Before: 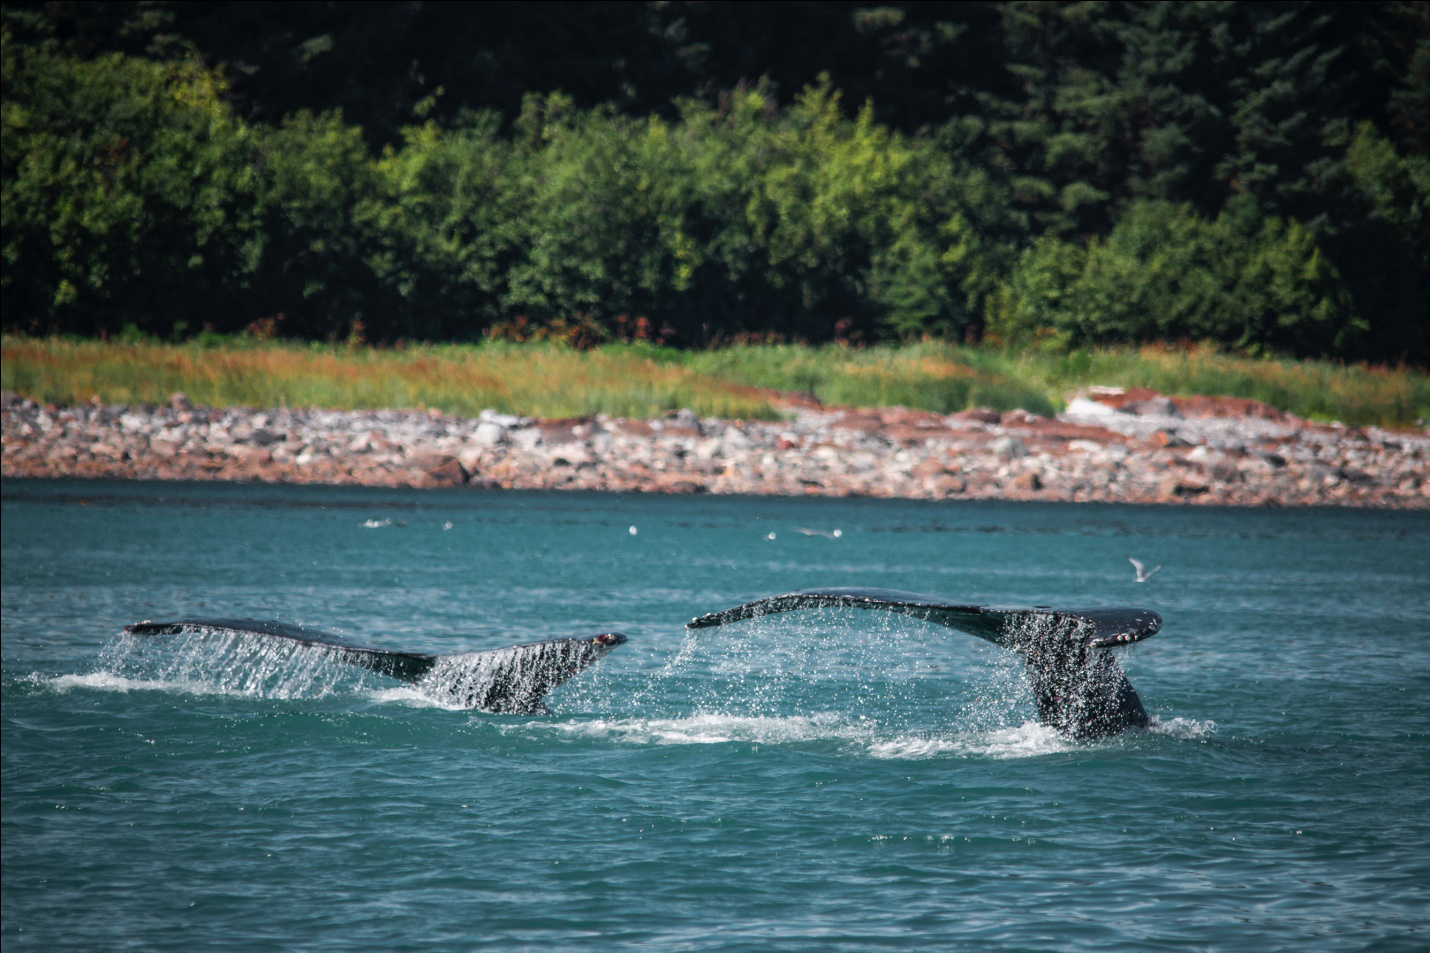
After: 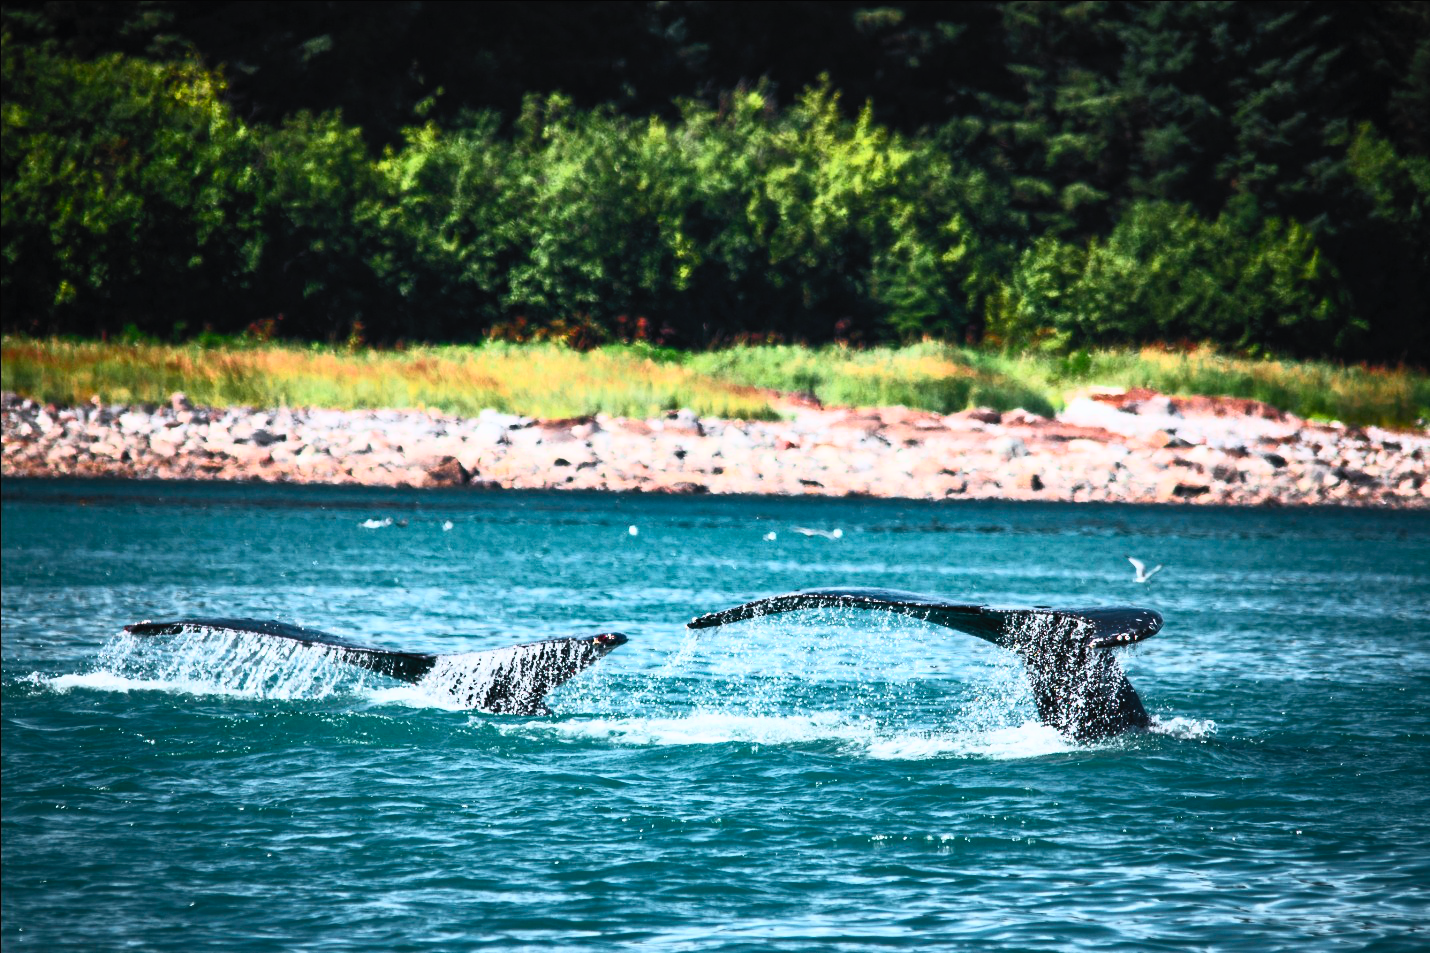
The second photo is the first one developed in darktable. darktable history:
shadows and highlights: radius 108.52, shadows 23.73, highlights -59.32, low approximation 0.01, soften with gaussian
contrast brightness saturation: contrast 0.83, brightness 0.59, saturation 0.59
filmic rgb: hardness 4.17
white balance: red 0.986, blue 1.01
